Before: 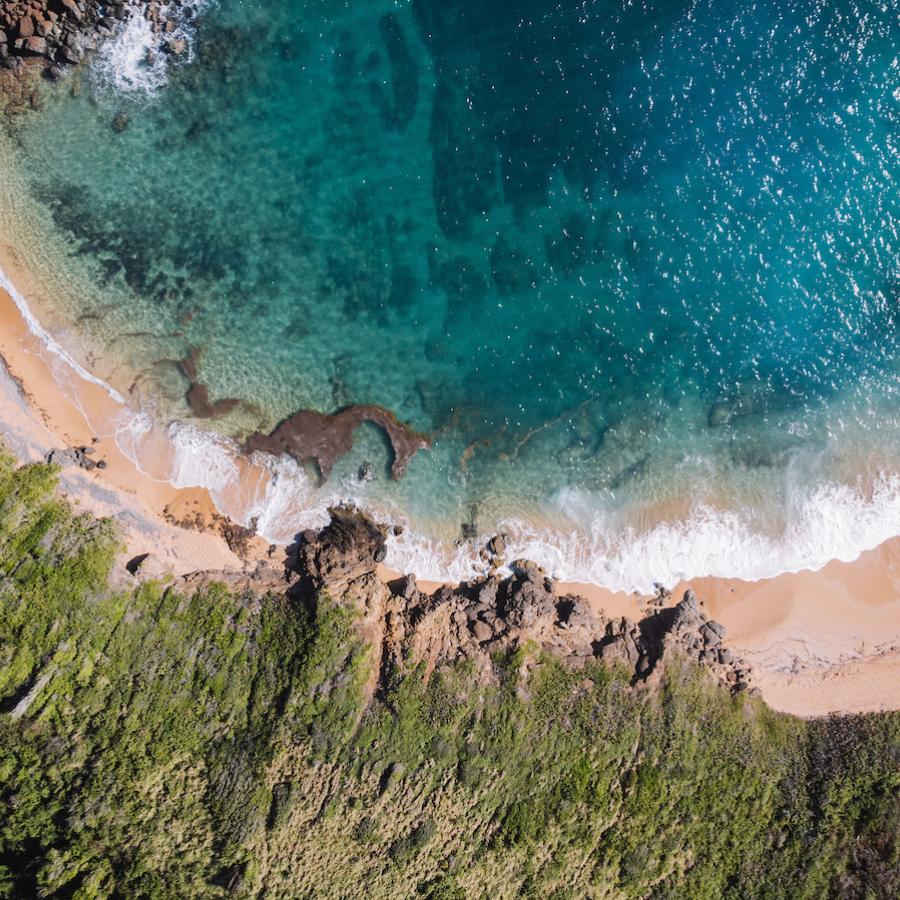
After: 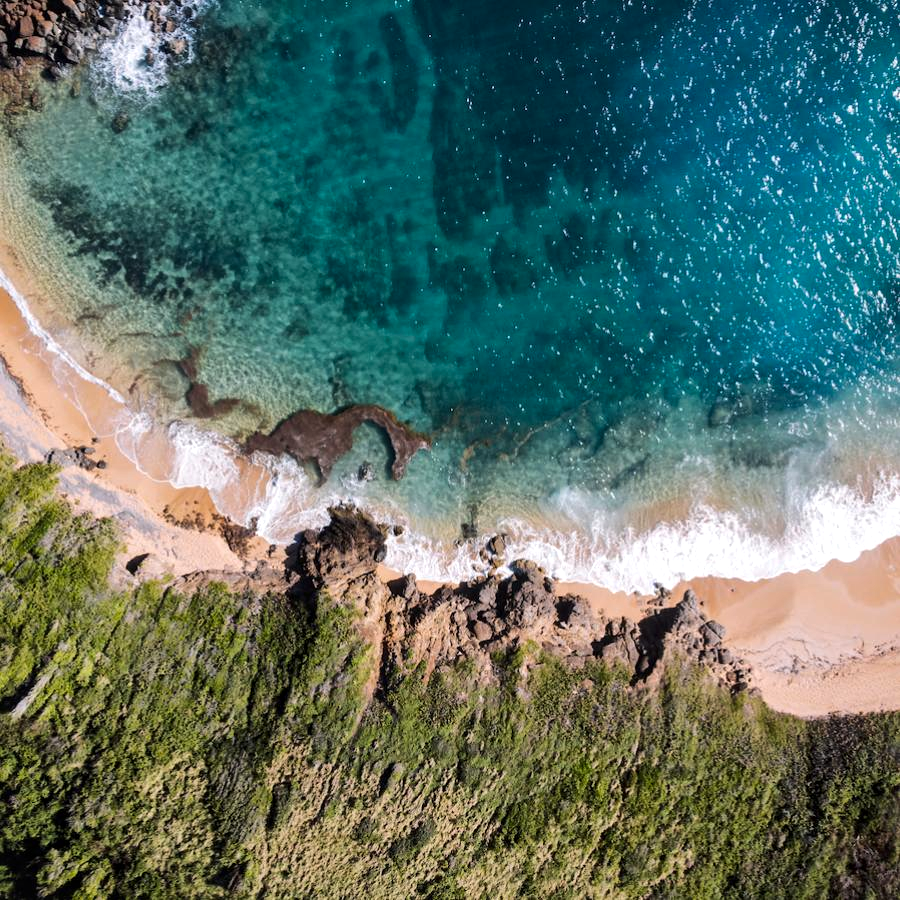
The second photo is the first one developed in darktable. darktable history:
color balance rgb: perceptual saturation grading › global saturation 3.7%, global vibrance 5.56%, contrast 3.24%
shadows and highlights: radius 121.13, shadows 21.4, white point adjustment -9.72, highlights -14.39, soften with gaussian
tone equalizer: -8 EV -0.417 EV, -7 EV -0.389 EV, -6 EV -0.333 EV, -5 EV -0.222 EV, -3 EV 0.222 EV, -2 EV 0.333 EV, -1 EV 0.389 EV, +0 EV 0.417 EV, edges refinement/feathering 500, mask exposure compensation -1.25 EV, preserve details no
local contrast: mode bilateral grid, contrast 30, coarseness 25, midtone range 0.2
